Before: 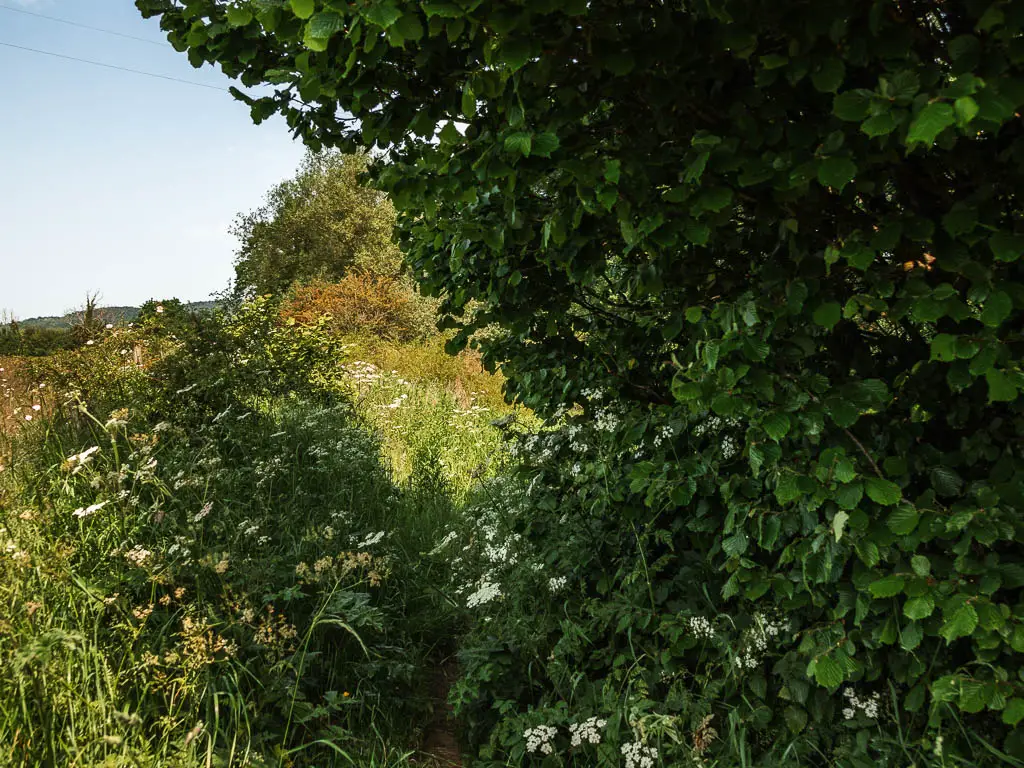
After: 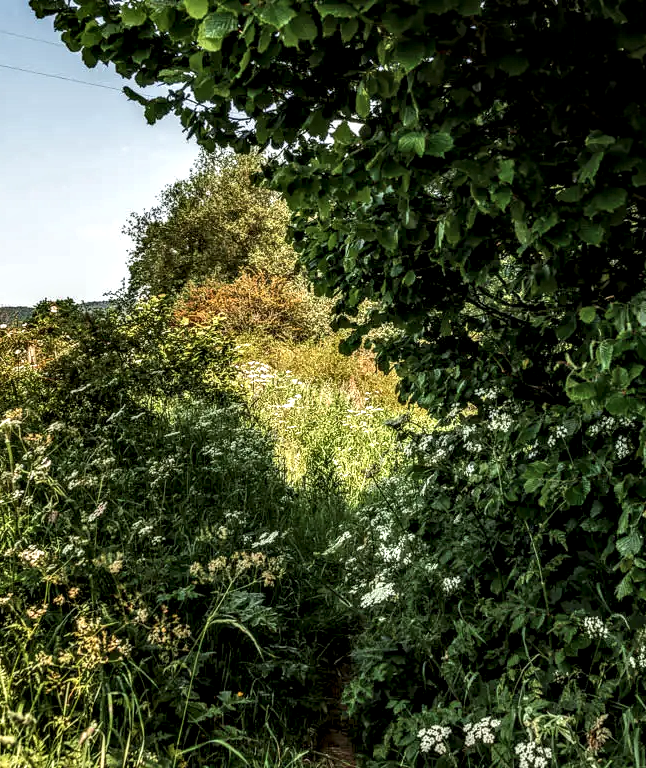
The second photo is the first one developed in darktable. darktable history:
local contrast: highlights 18%, detail 187%
crop: left 10.424%, right 26.48%
